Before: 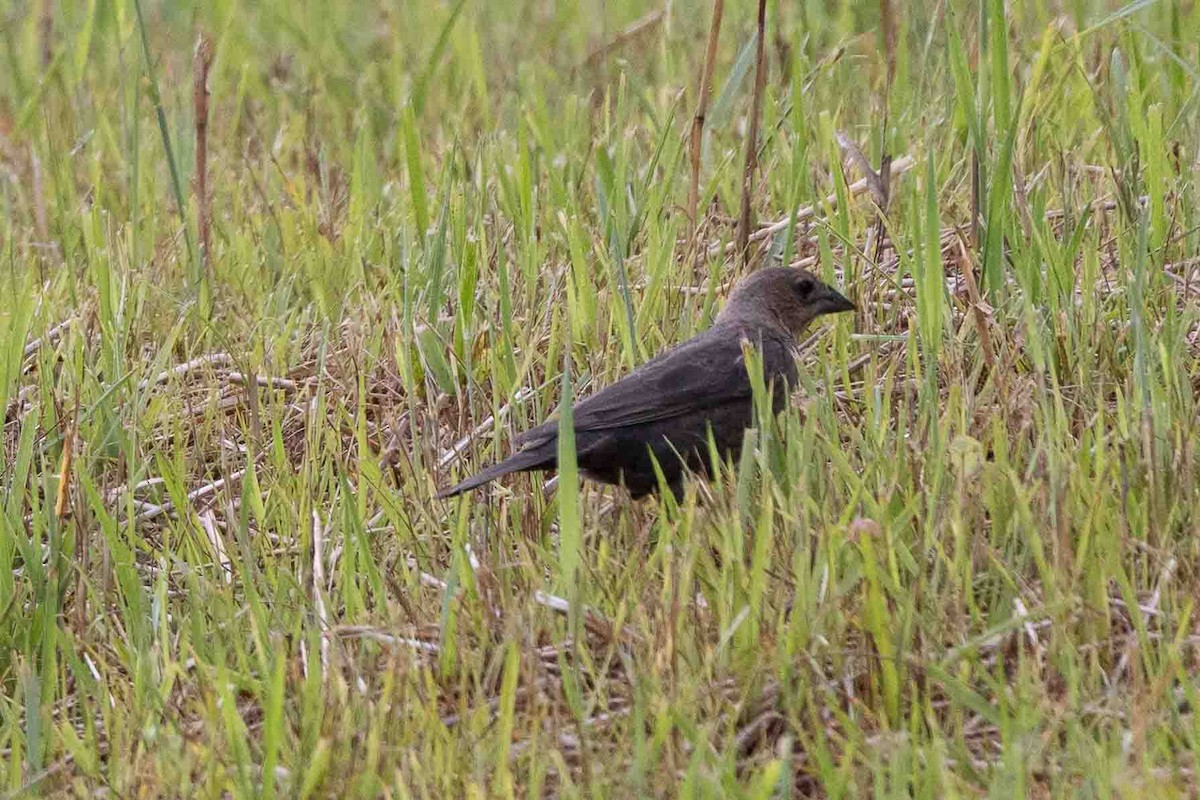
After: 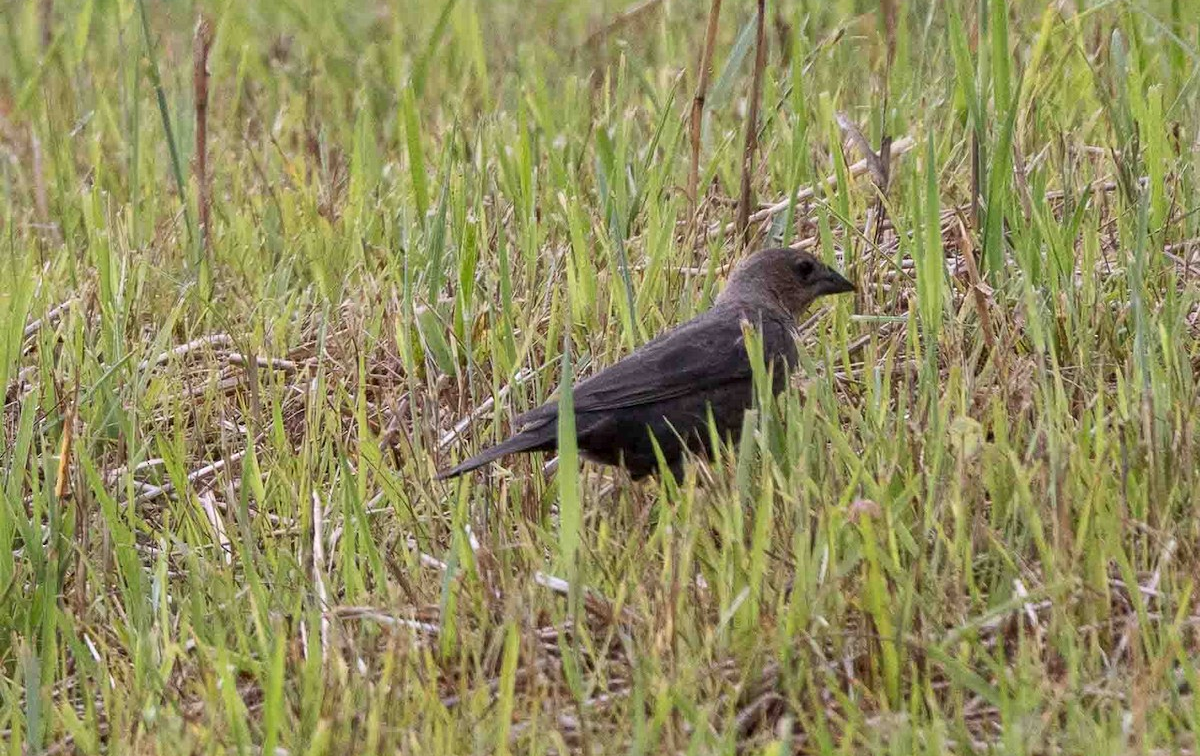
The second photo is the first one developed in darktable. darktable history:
local contrast: mode bilateral grid, contrast 20, coarseness 50, detail 120%, midtone range 0.2
crop and rotate: top 2.479%, bottom 3.018%
